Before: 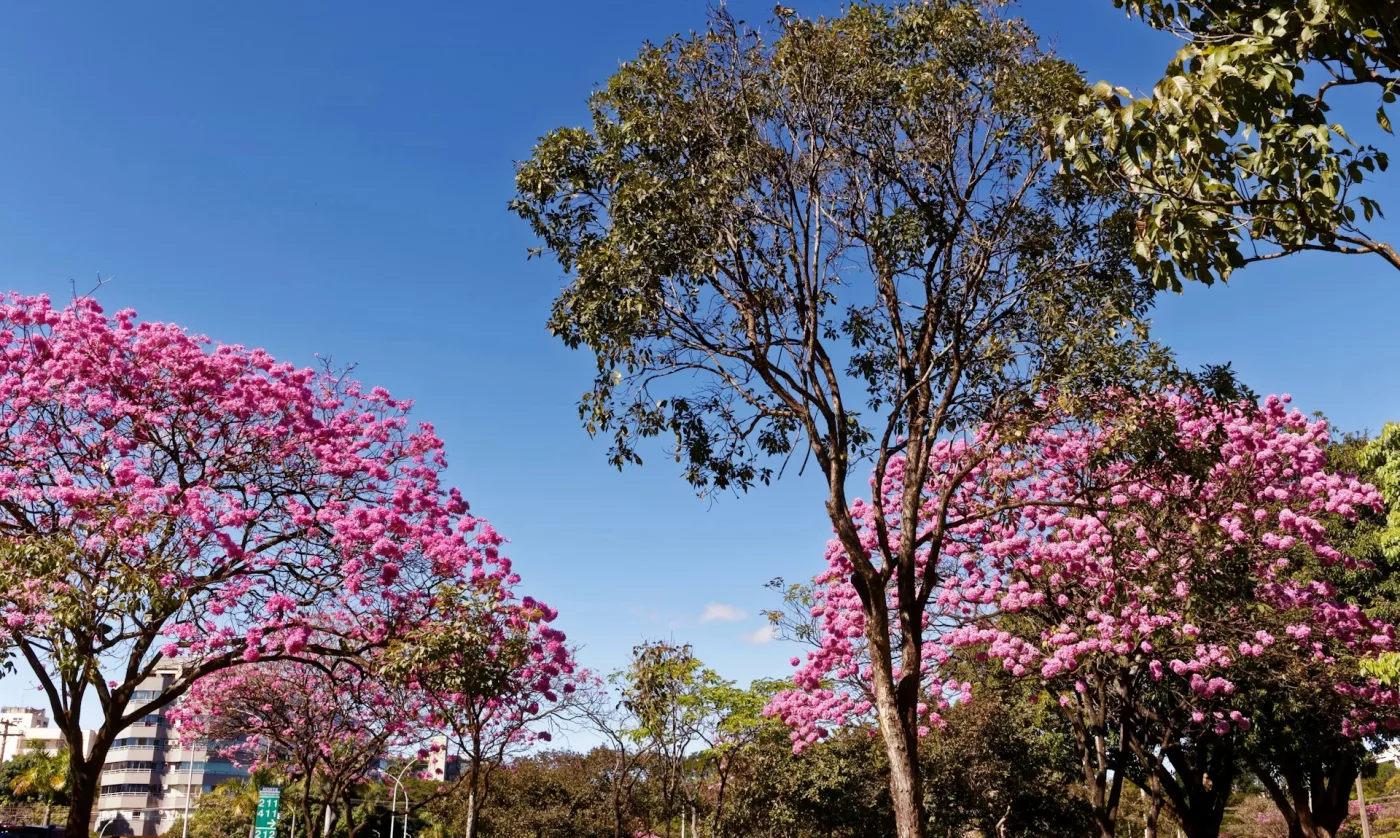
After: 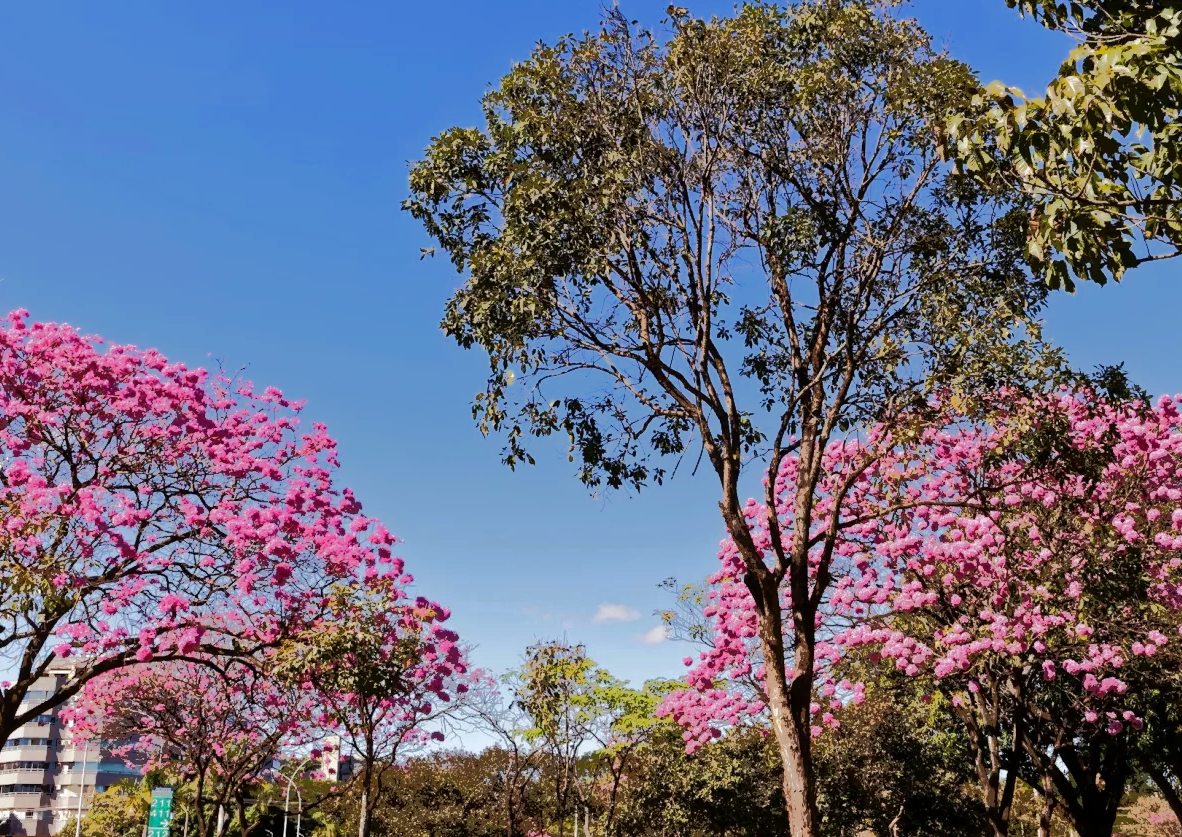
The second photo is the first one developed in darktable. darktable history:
tone equalizer: -7 EV -0.644 EV, -6 EV 0.976 EV, -5 EV -0.459 EV, -4 EV 0.437 EV, -3 EV 0.438 EV, -2 EV 0.157 EV, -1 EV -0.136 EV, +0 EV -0.41 EV, edges refinement/feathering 500, mask exposure compensation -1.57 EV, preserve details no
crop: left 7.66%, right 7.863%
